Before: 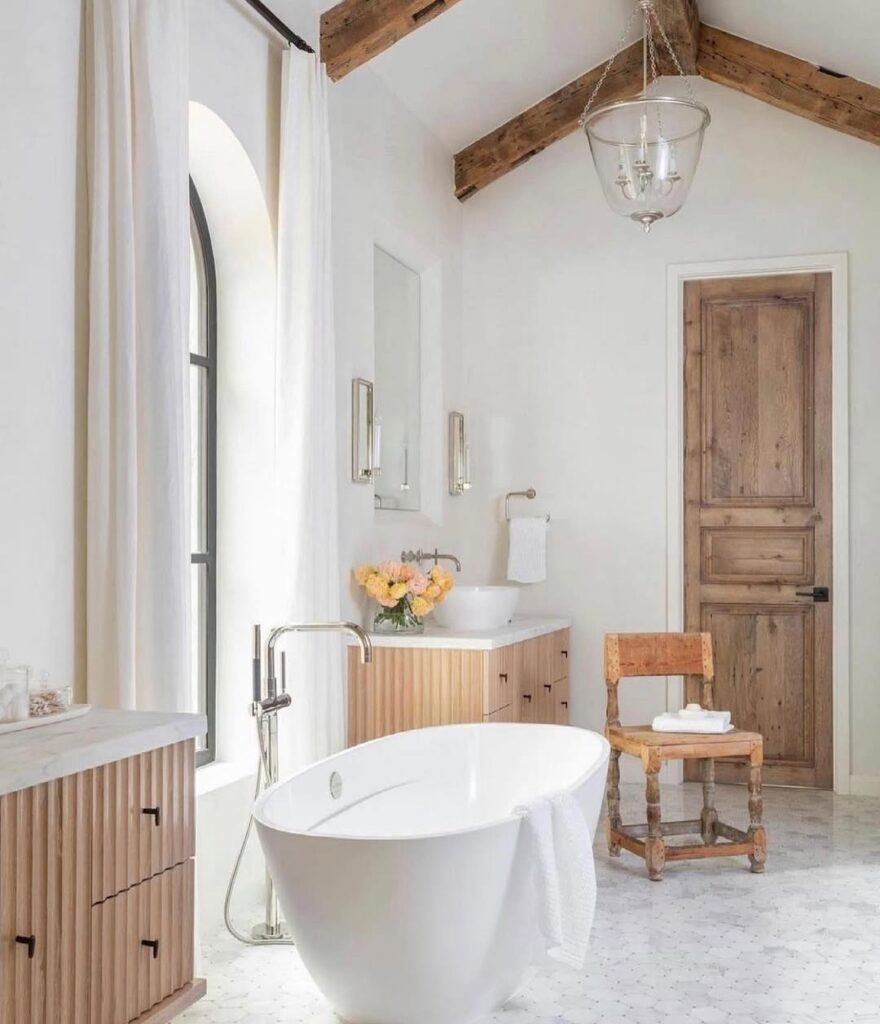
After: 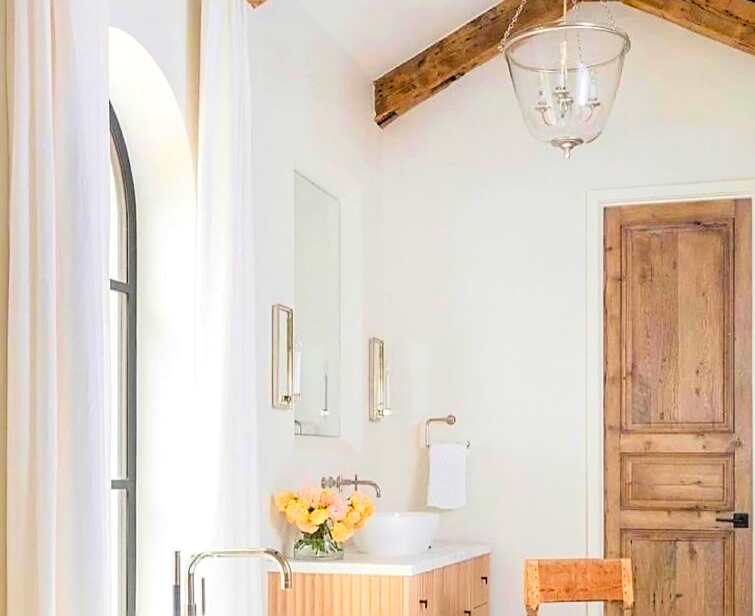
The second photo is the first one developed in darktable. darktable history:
velvia: strength 31.7%, mid-tones bias 0.206
exposure: black level correction 0, exposure 0.592 EV, compensate highlight preservation false
crop and rotate: left 9.271%, top 7.243%, right 4.913%, bottom 32.58%
tone curve: curves: ch0 [(0, 0.009) (0.105, 0.054) (0.195, 0.132) (0.289, 0.278) (0.384, 0.391) (0.513, 0.53) (0.66, 0.667) (0.895, 0.863) (1, 0.919)]; ch1 [(0, 0) (0.161, 0.092) (0.35, 0.33) (0.403, 0.395) (0.456, 0.469) (0.502, 0.499) (0.519, 0.514) (0.576, 0.584) (0.642, 0.658) (0.701, 0.742) (1, 0.942)]; ch2 [(0, 0) (0.371, 0.362) (0.437, 0.437) (0.501, 0.5) (0.53, 0.528) (0.569, 0.564) (0.619, 0.58) (0.883, 0.752) (1, 0.929)], color space Lab, linked channels, preserve colors none
sharpen: on, module defaults
